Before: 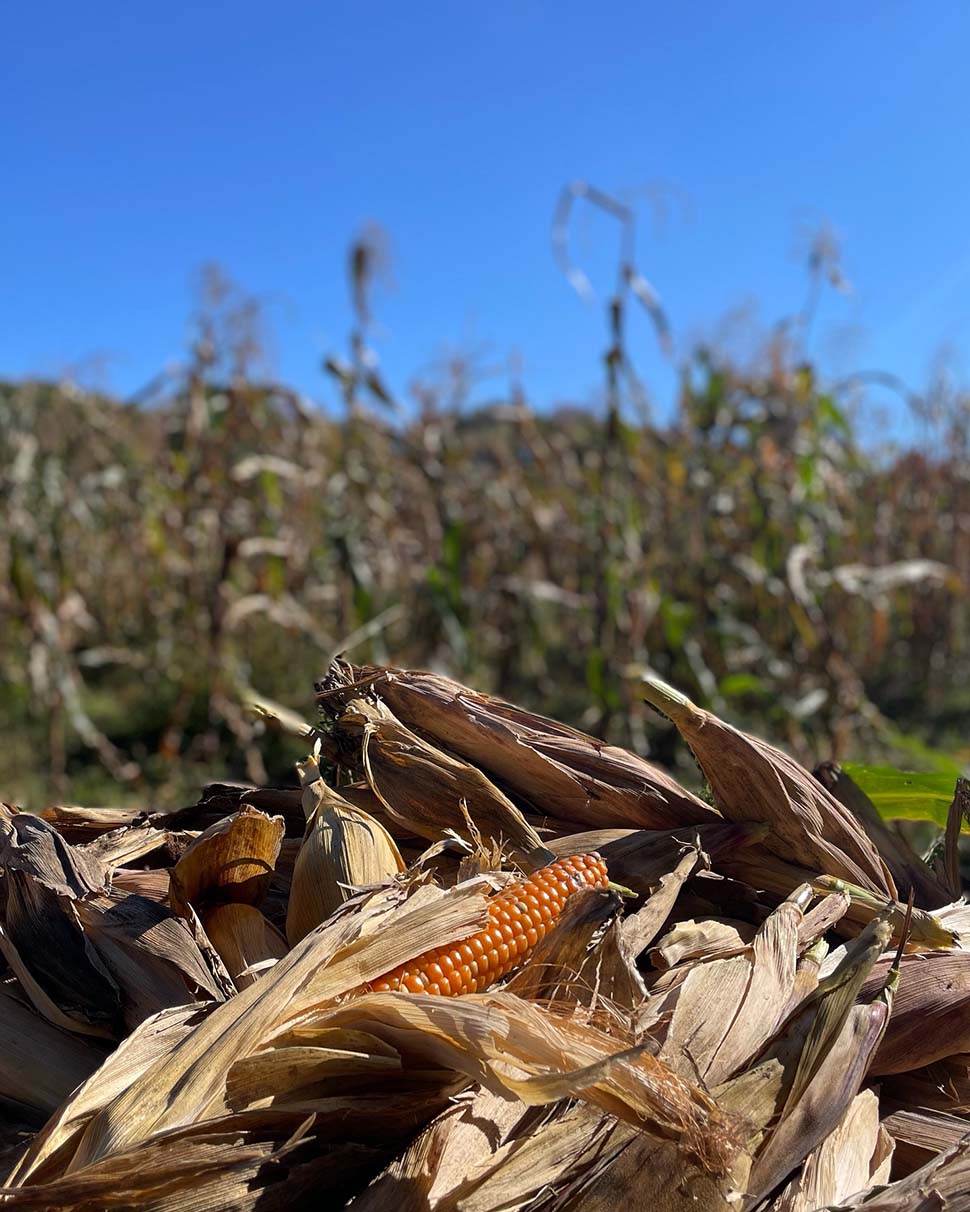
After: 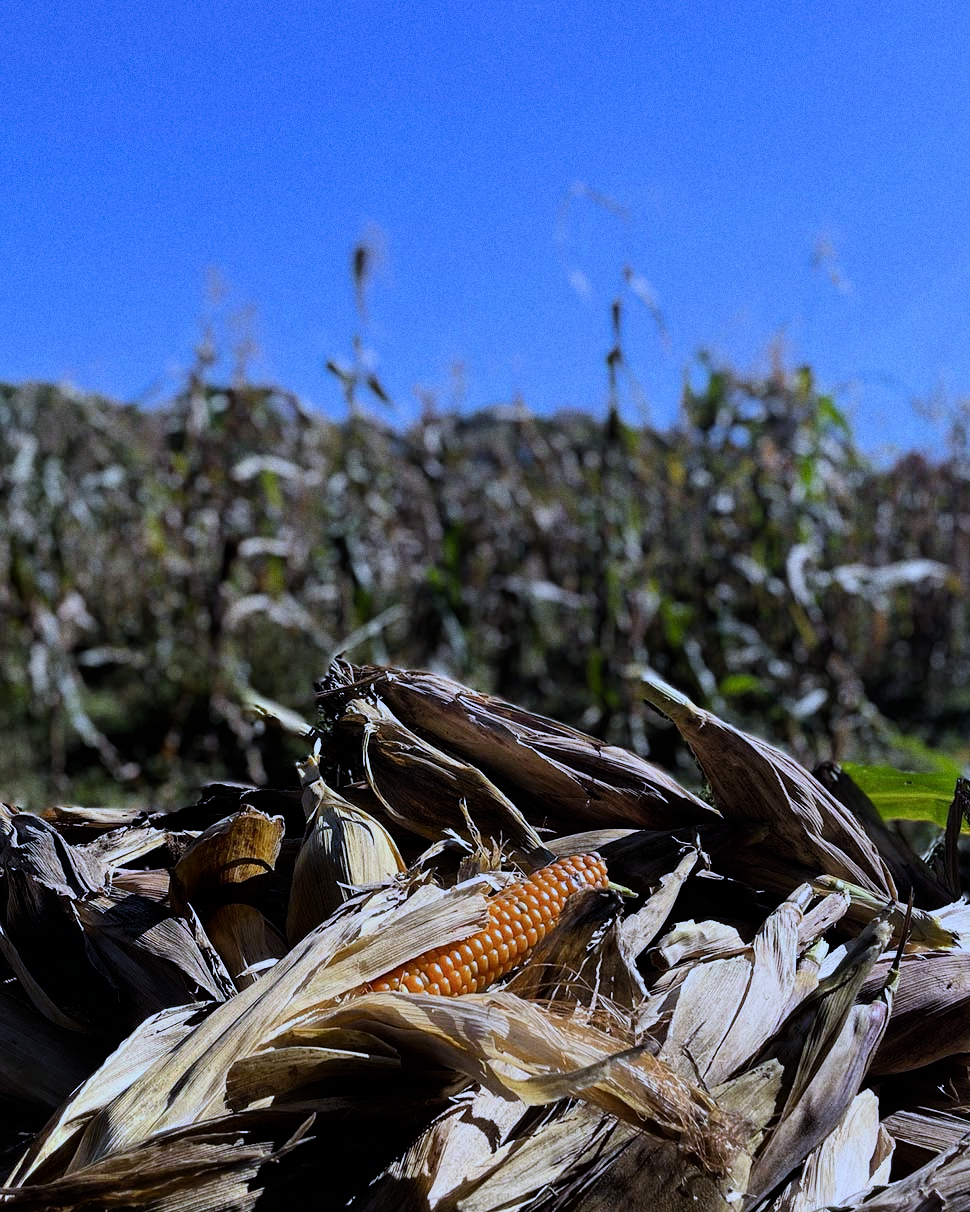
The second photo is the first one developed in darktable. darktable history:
white balance: red 0.871, blue 1.249
filmic rgb: hardness 4.17, contrast 1.364, color science v6 (2022)
grain: coarseness 0.09 ISO
contrast equalizer: y [[0.5 ×6], [0.5 ×6], [0.5, 0.5, 0.501, 0.545, 0.707, 0.863], [0 ×6], [0 ×6]]
